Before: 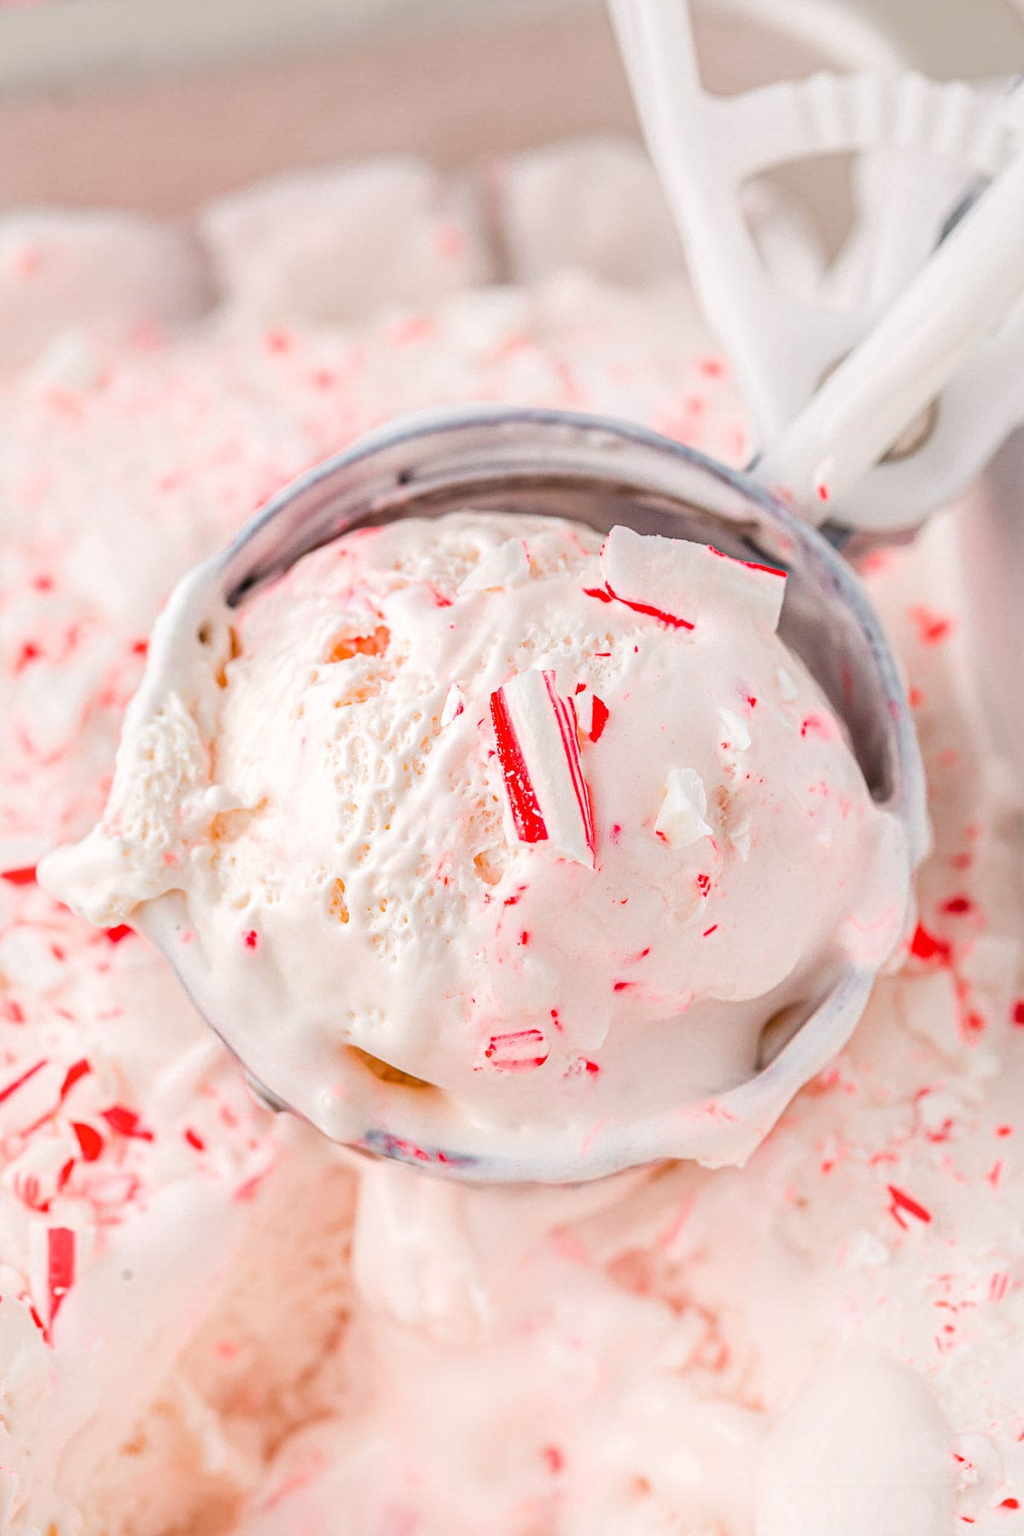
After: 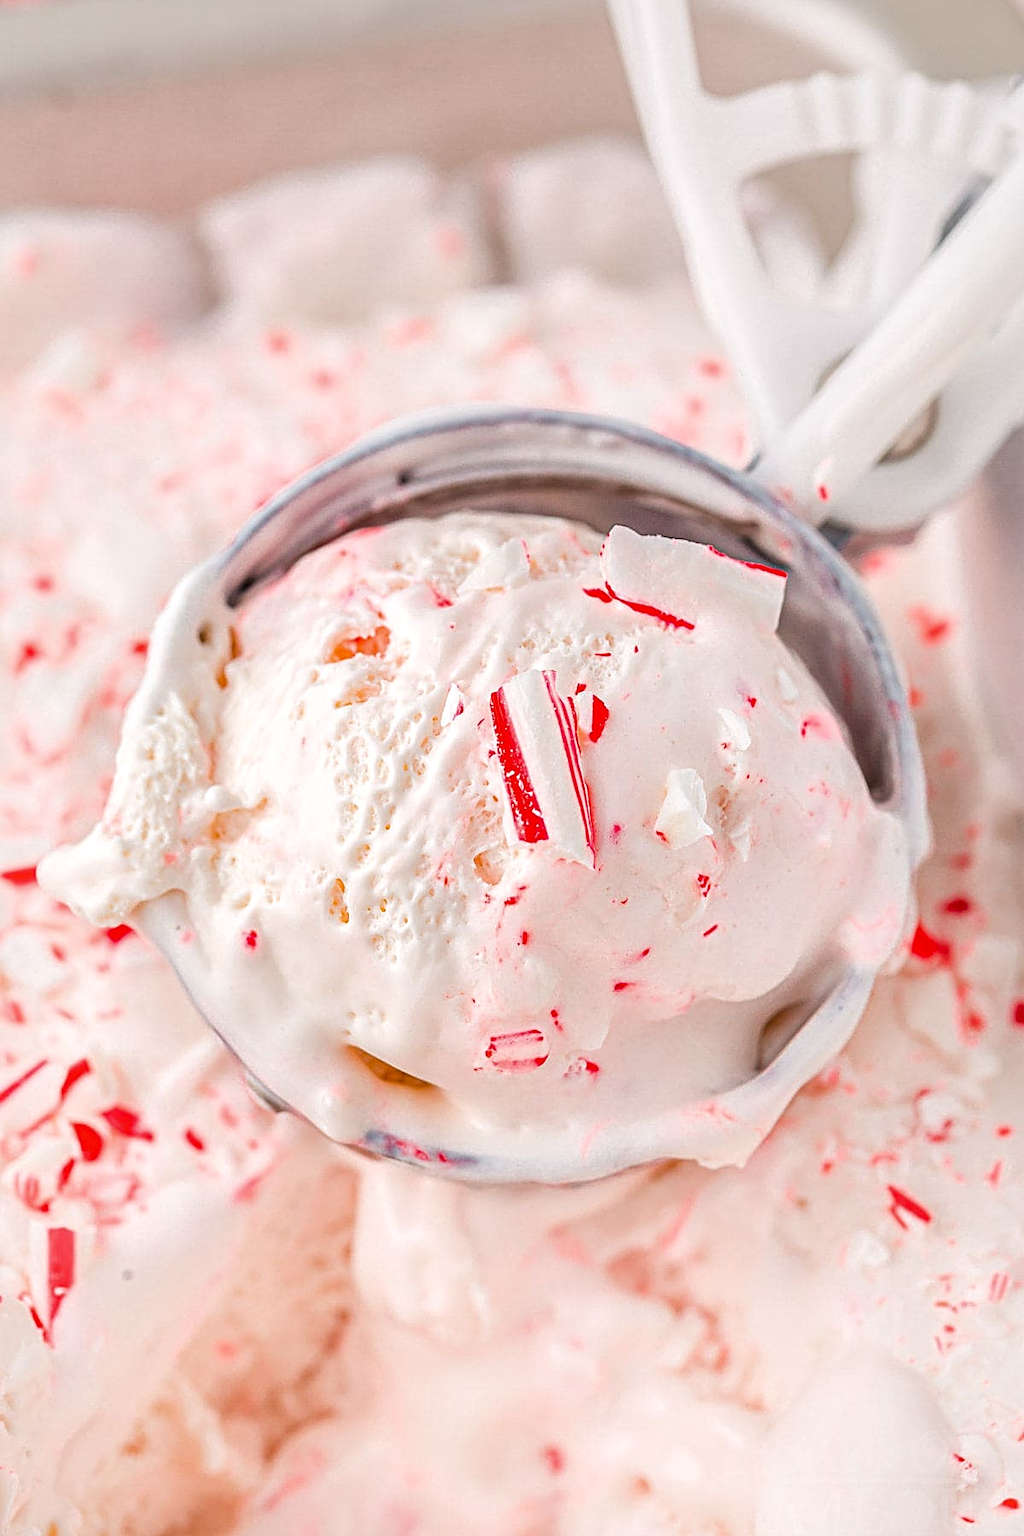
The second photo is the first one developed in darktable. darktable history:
local contrast: mode bilateral grid, contrast 19, coarseness 51, detail 119%, midtone range 0.2
exposure: black level correction 0.001, compensate highlight preservation false
sharpen: on, module defaults
